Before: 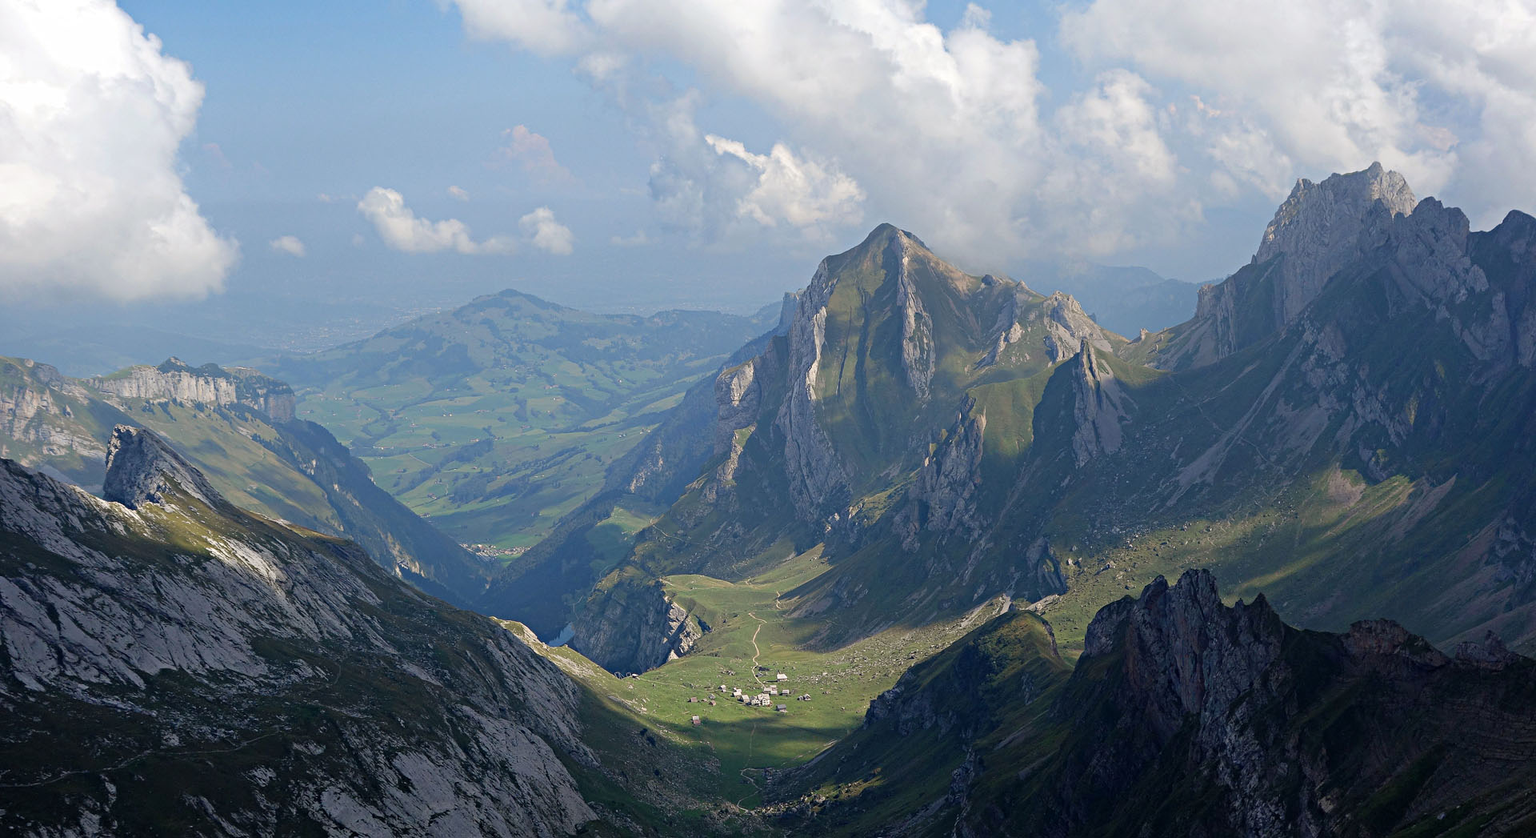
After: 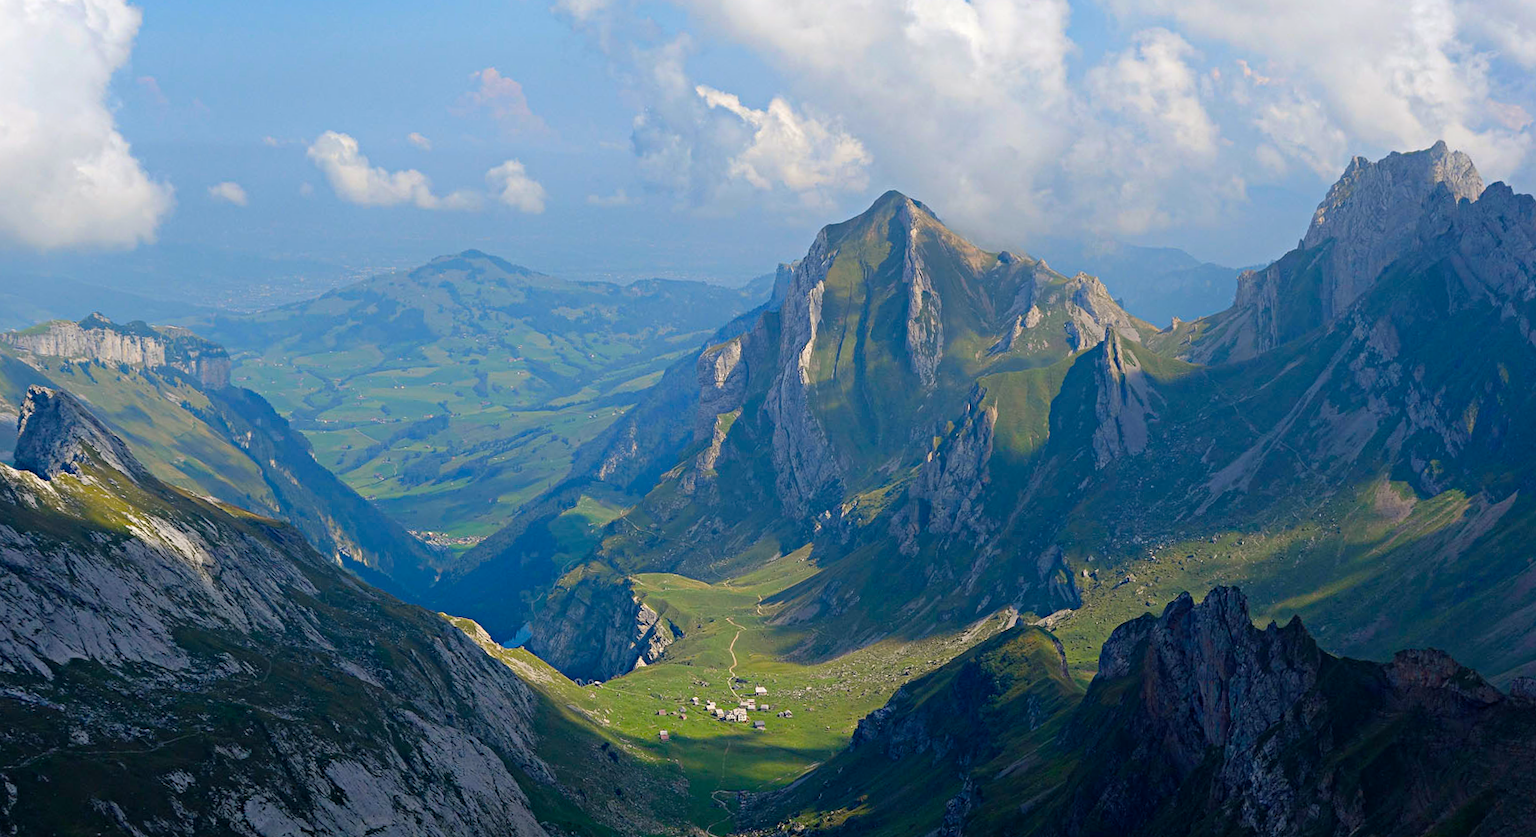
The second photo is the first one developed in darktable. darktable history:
color balance rgb: shadows lift › chroma 2.013%, shadows lift › hue 214.24°, linear chroma grading › global chroma 14.756%, perceptual saturation grading › global saturation 25.24%, global vibrance 20%
crop and rotate: angle -1.93°, left 3.081%, top 4.073%, right 1.443%, bottom 0.429%
